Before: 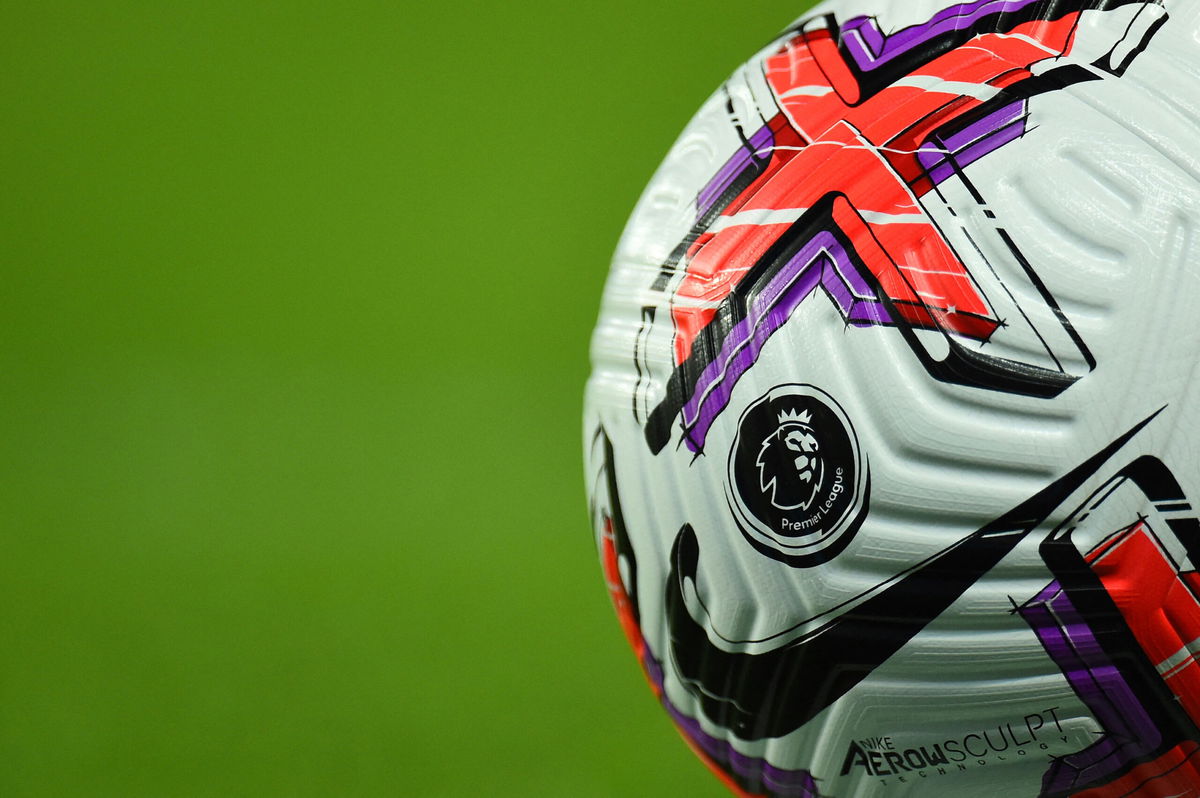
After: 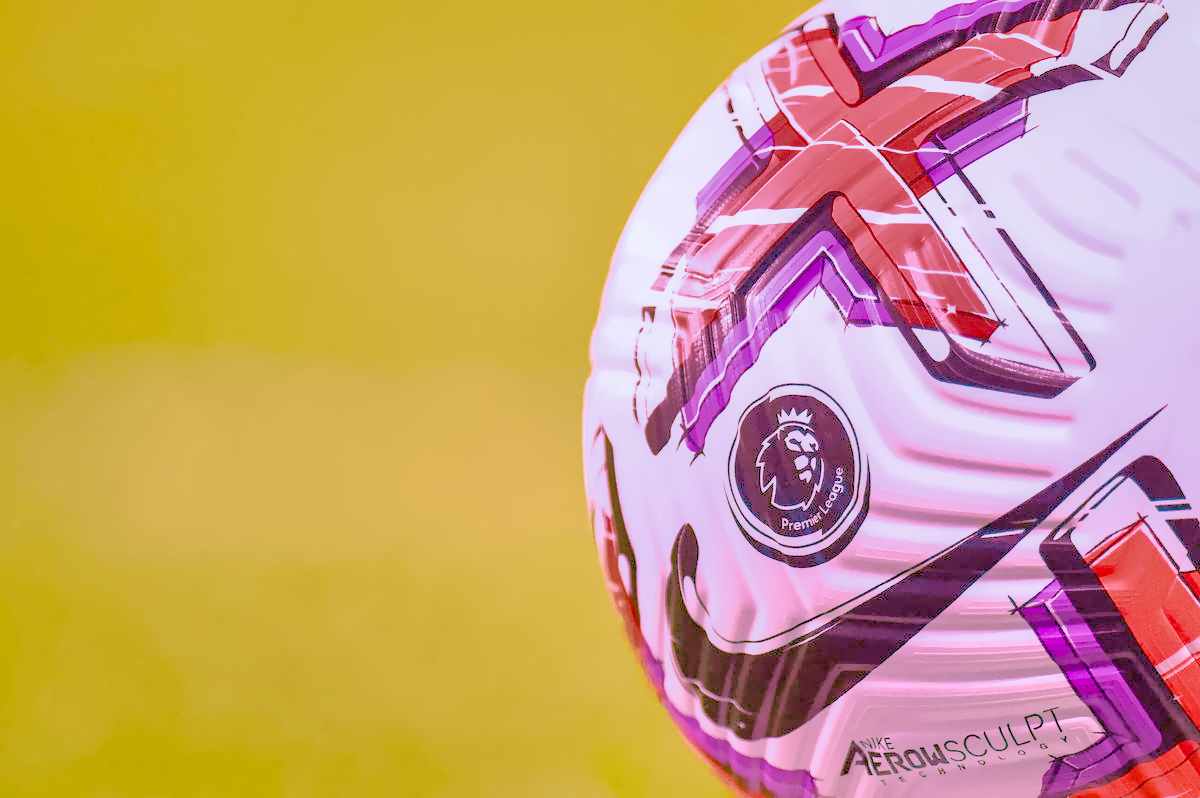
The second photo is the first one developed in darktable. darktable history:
color calibration: illuminant as shot in camera, x 0.358, y 0.373, temperature 4628.91 K
denoise (profiled): preserve shadows 1.52, scattering 0.002, a [-1, 0, 0], compensate highlight preservation false
exposure: black level correction 0, exposure 1.1 EV, compensate exposure bias true, compensate highlight preservation false
haze removal: compatibility mode true, adaptive false
highlight reconstruction: on, module defaults
hot pixels: on, module defaults
lens correction: scale 1, crop 1, focal 16, aperture 5.6, distance 1000, camera "Canon EOS RP", lens "Canon RF 16mm F2.8 STM"
white balance: red 2.229, blue 1.46
velvia: strength 45%
local contrast: highlights 60%, shadows 60%, detail 160%
shadows and highlights: shadows 60, highlights -60
filmic rgb "scene-referred default": black relative exposure -7.65 EV, white relative exposure 4.56 EV, hardness 3.61
color balance rgb: perceptual saturation grading › global saturation 35%, perceptual saturation grading › highlights -30%, perceptual saturation grading › shadows 35%, perceptual brilliance grading › global brilliance 3%, perceptual brilliance grading › highlights -3%, perceptual brilliance grading › shadows 3%
